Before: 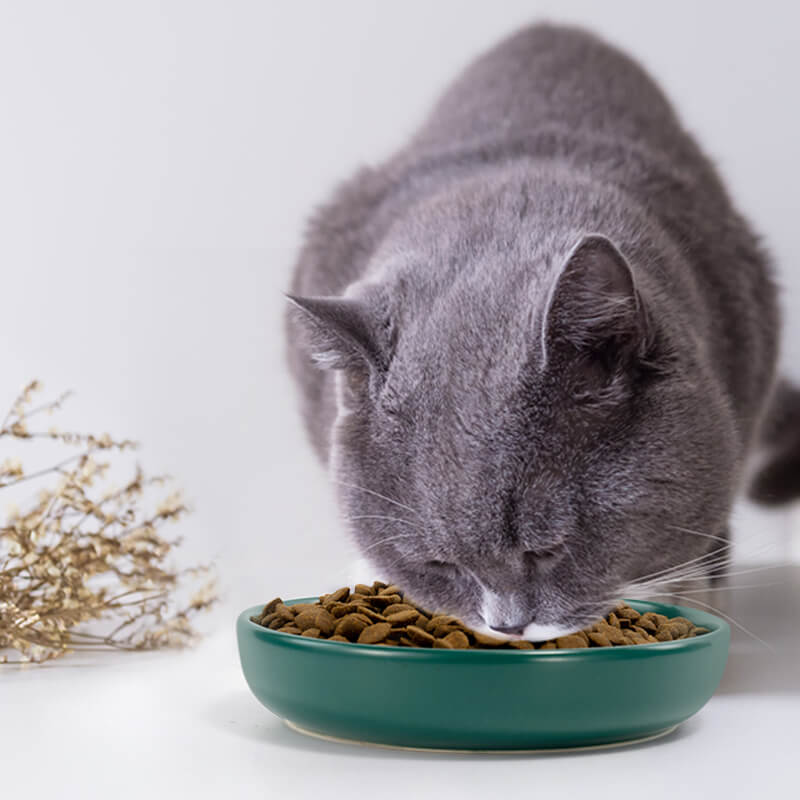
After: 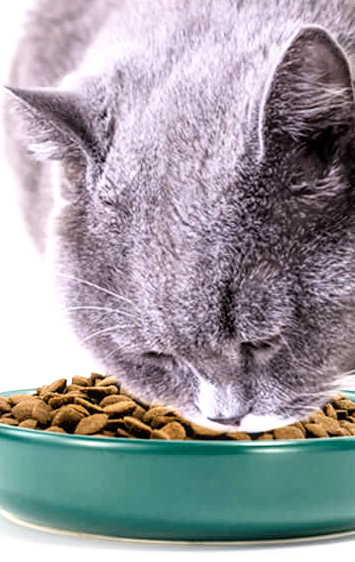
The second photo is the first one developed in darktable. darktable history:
crop: left 35.432%, top 26.233%, right 20.145%, bottom 3.432%
filmic rgb: black relative exposure -8.07 EV, white relative exposure 3 EV, hardness 5.35, contrast 1.25
local contrast: on, module defaults
exposure: black level correction 0, exposure 1.2 EV, compensate exposure bias true, compensate highlight preservation false
